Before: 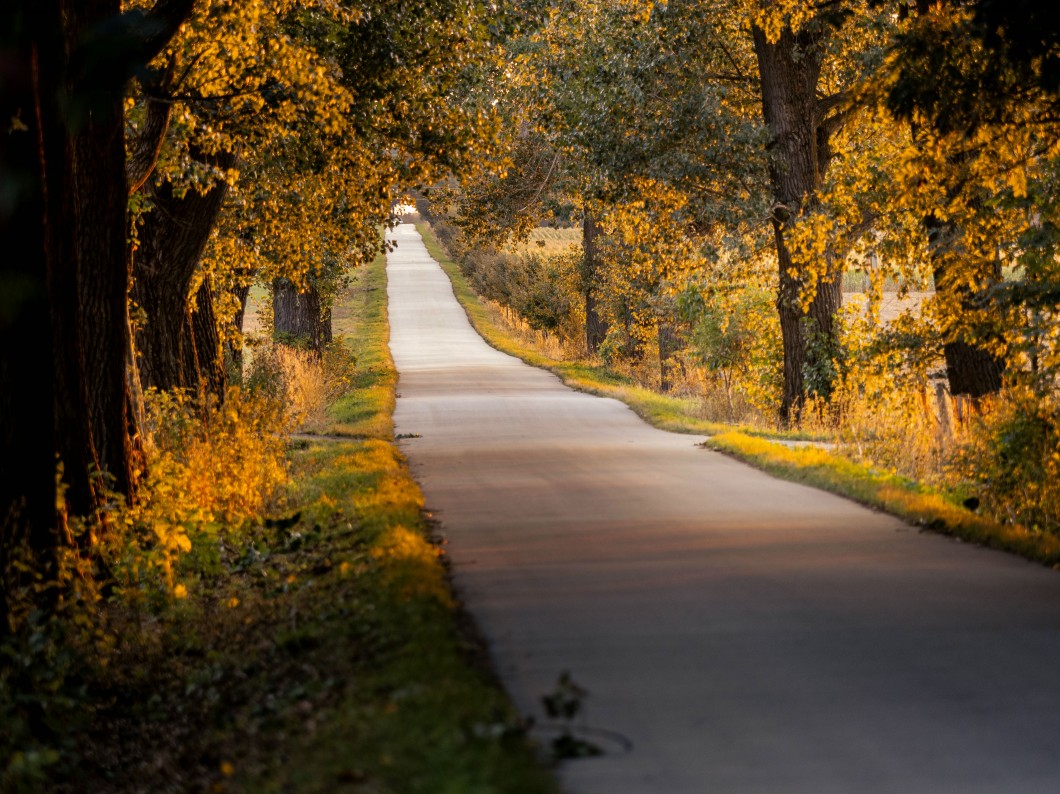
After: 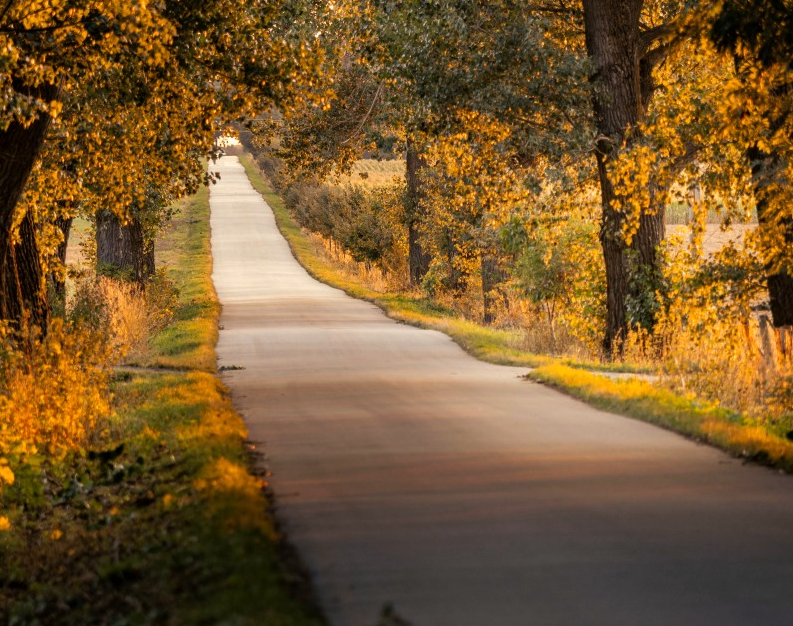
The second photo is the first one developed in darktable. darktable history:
crop: left 16.768%, top 8.653%, right 8.362%, bottom 12.485%
white balance: red 1.045, blue 0.932
